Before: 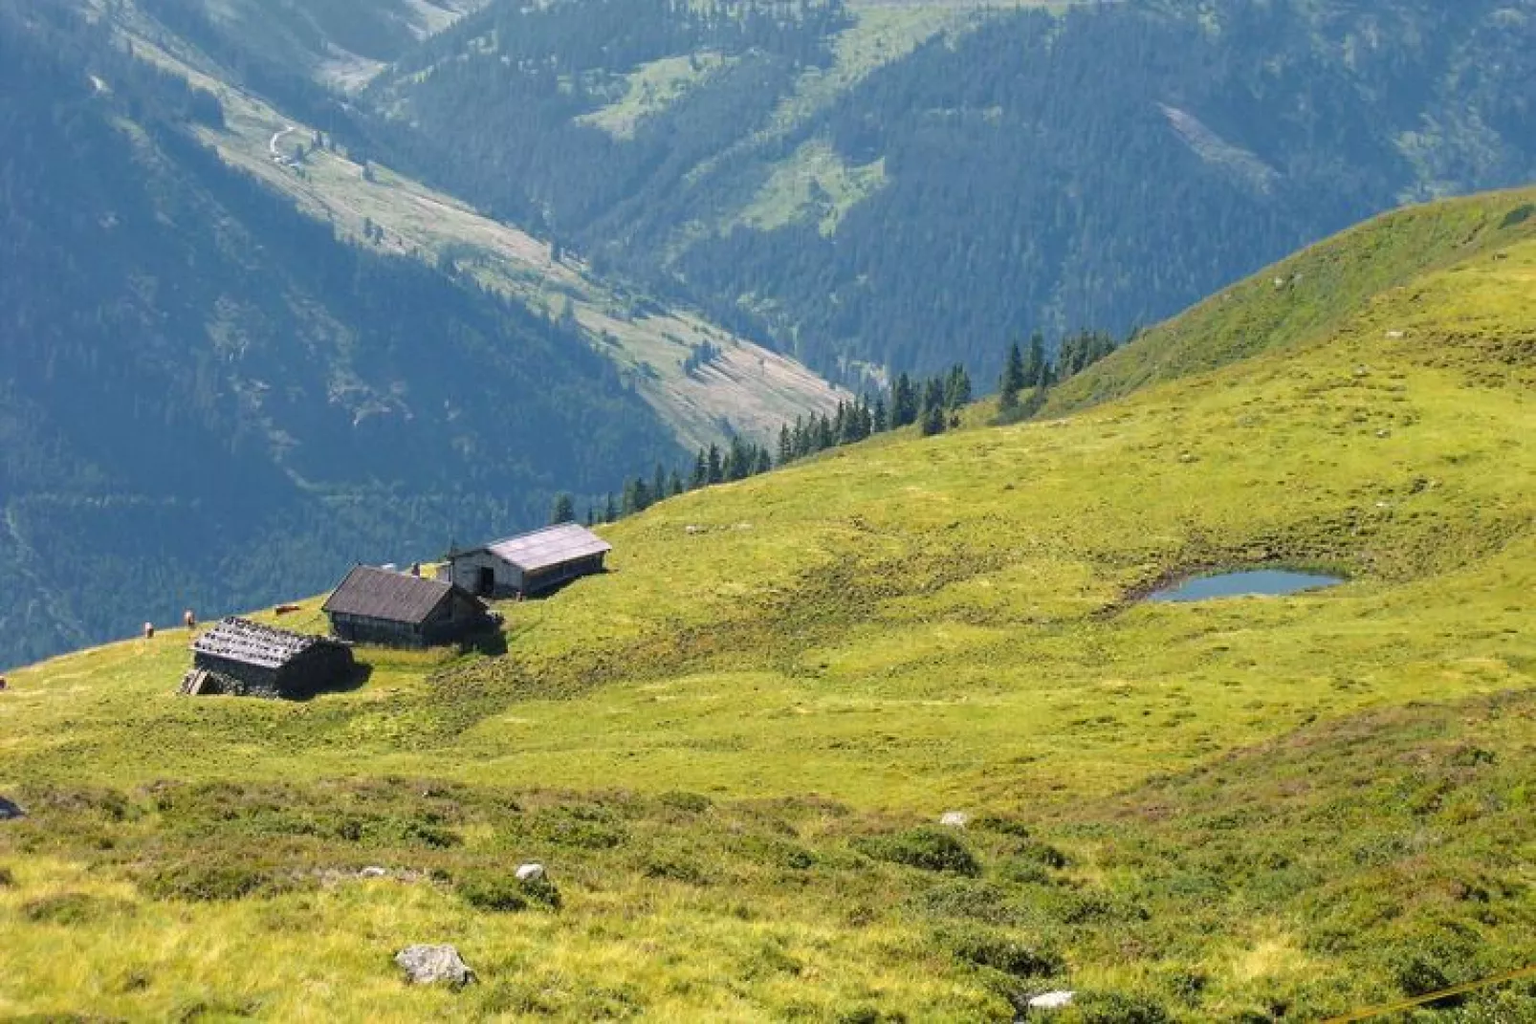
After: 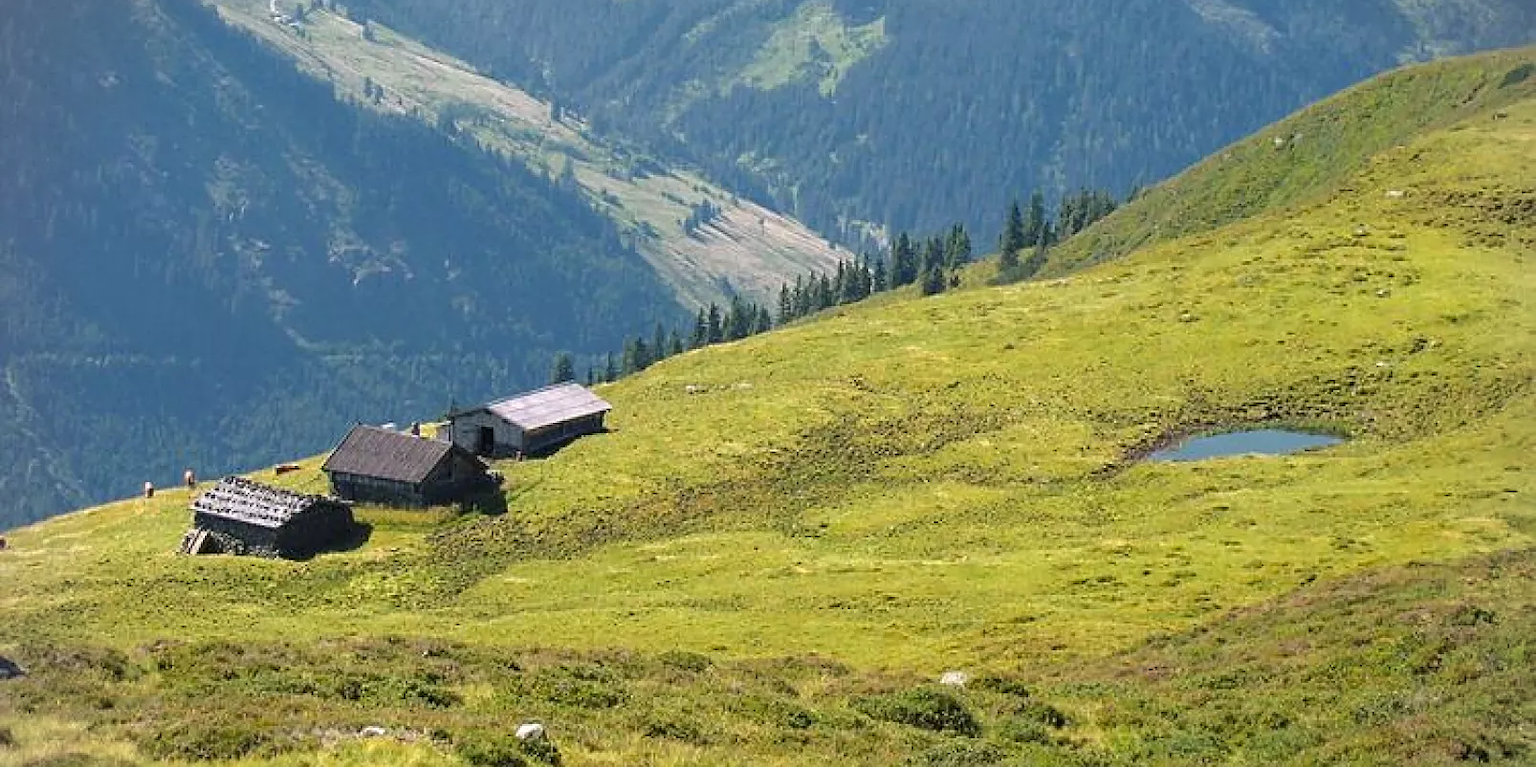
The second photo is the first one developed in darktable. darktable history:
crop: top 13.762%, bottom 11.295%
sharpen: on, module defaults
vignetting: fall-off start 89.02%, fall-off radius 44.29%, brightness -0.274, width/height ratio 1.157, unbound false
